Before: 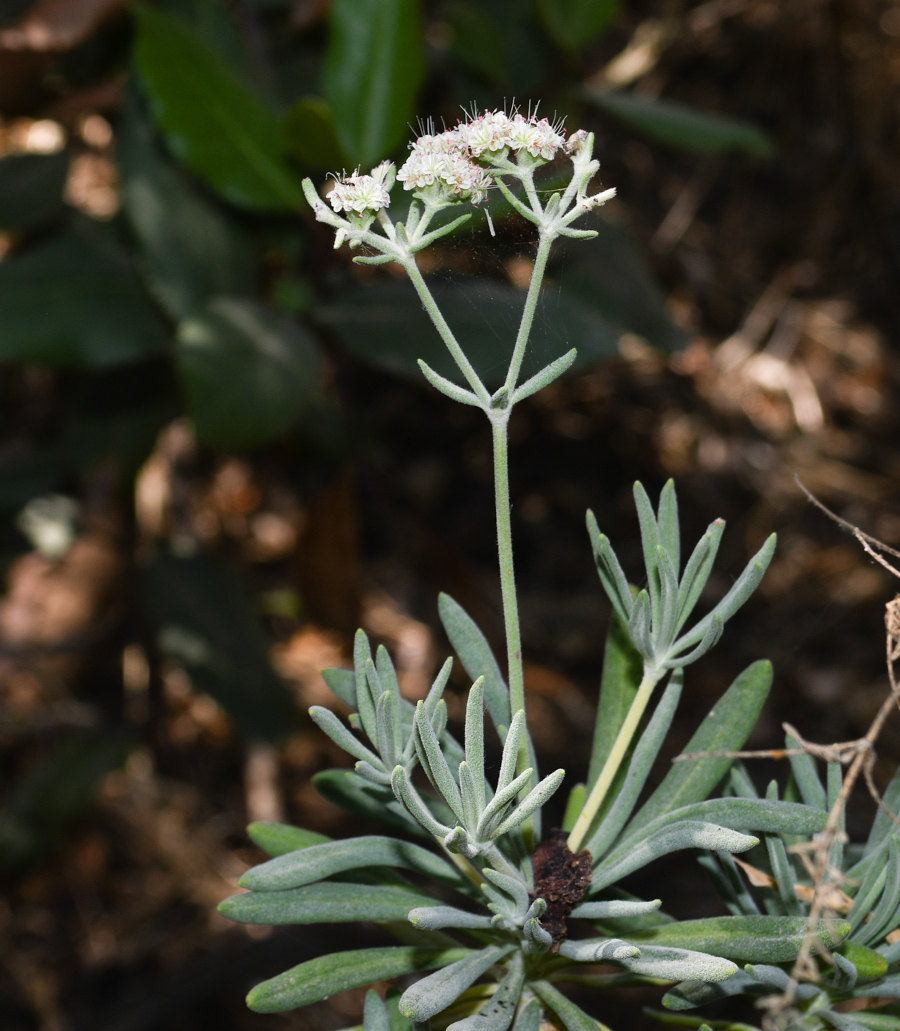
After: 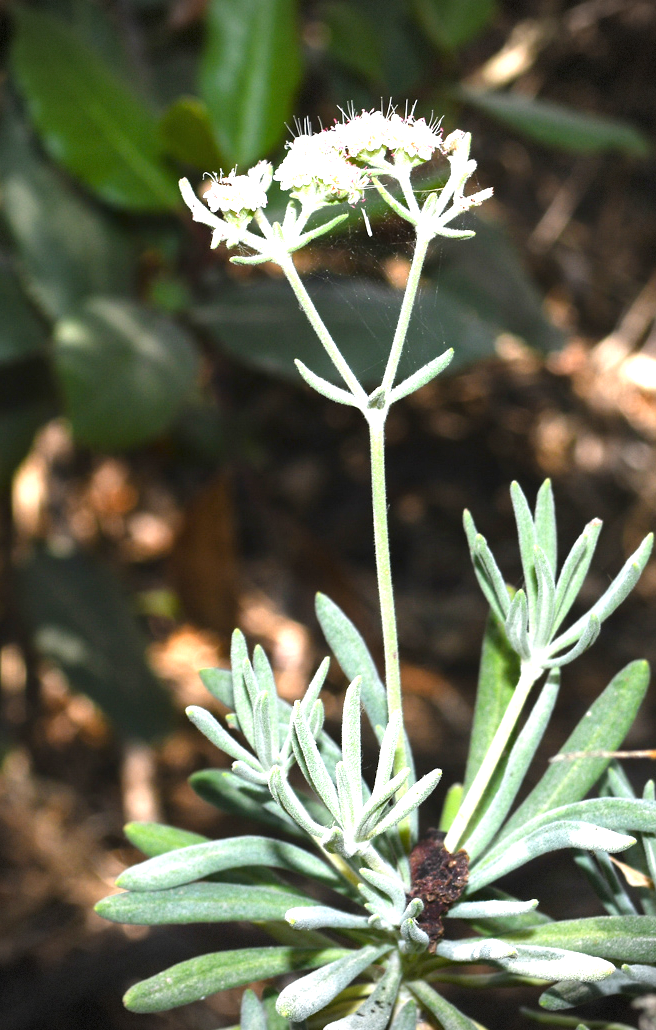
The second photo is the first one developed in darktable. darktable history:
vignetting: brightness -0.575, dithering 8-bit output, unbound false
crop: left 13.723%, right 13.357%
exposure: black level correction 0, exposure 1.561 EV, compensate highlight preservation false
